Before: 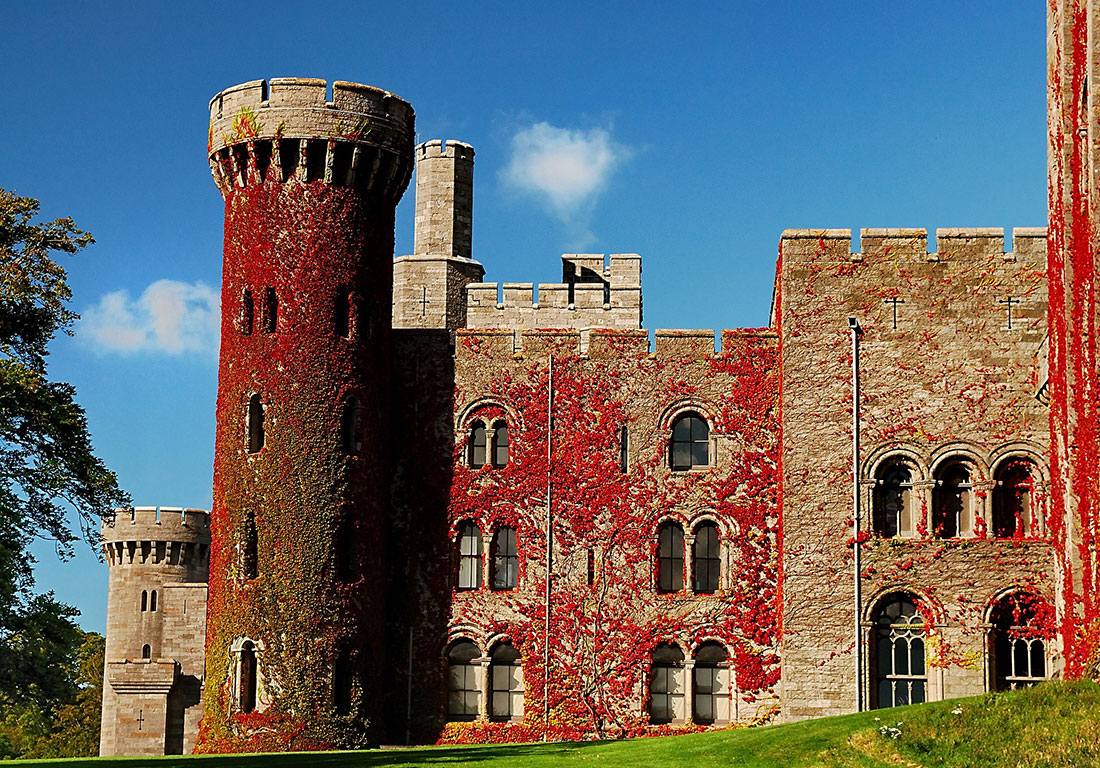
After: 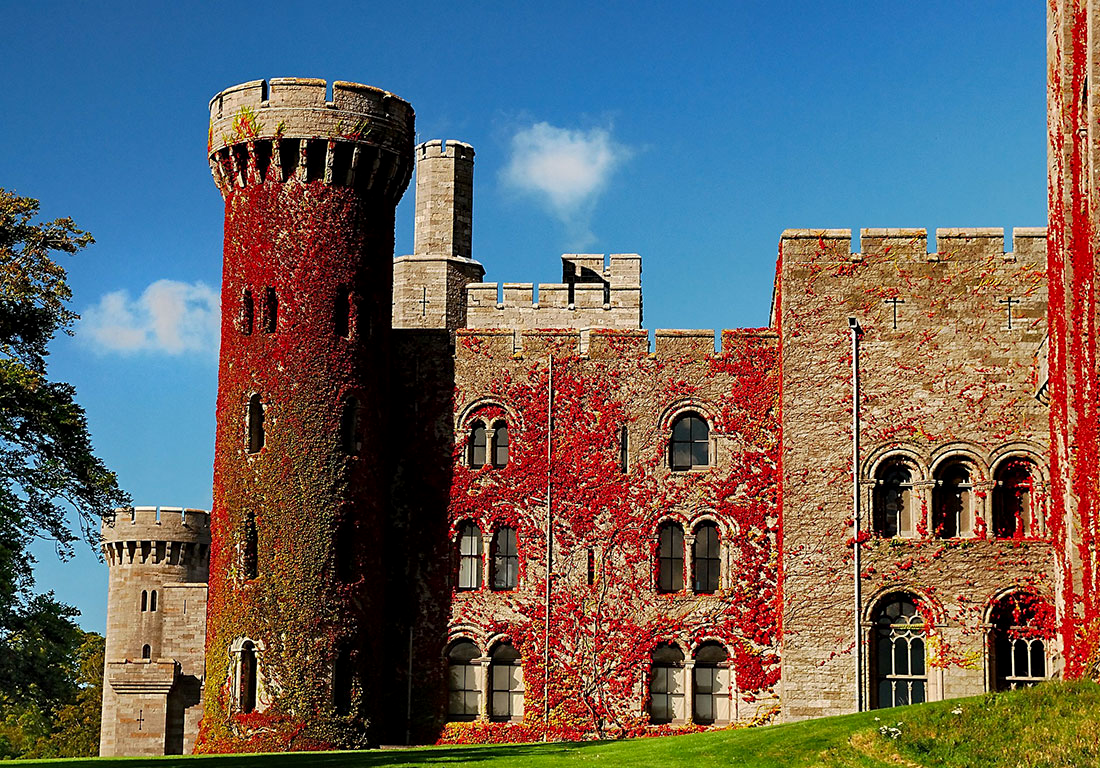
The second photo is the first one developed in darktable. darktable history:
exposure: black level correction 0.001, compensate highlight preservation false
vibrance: vibrance 15%
